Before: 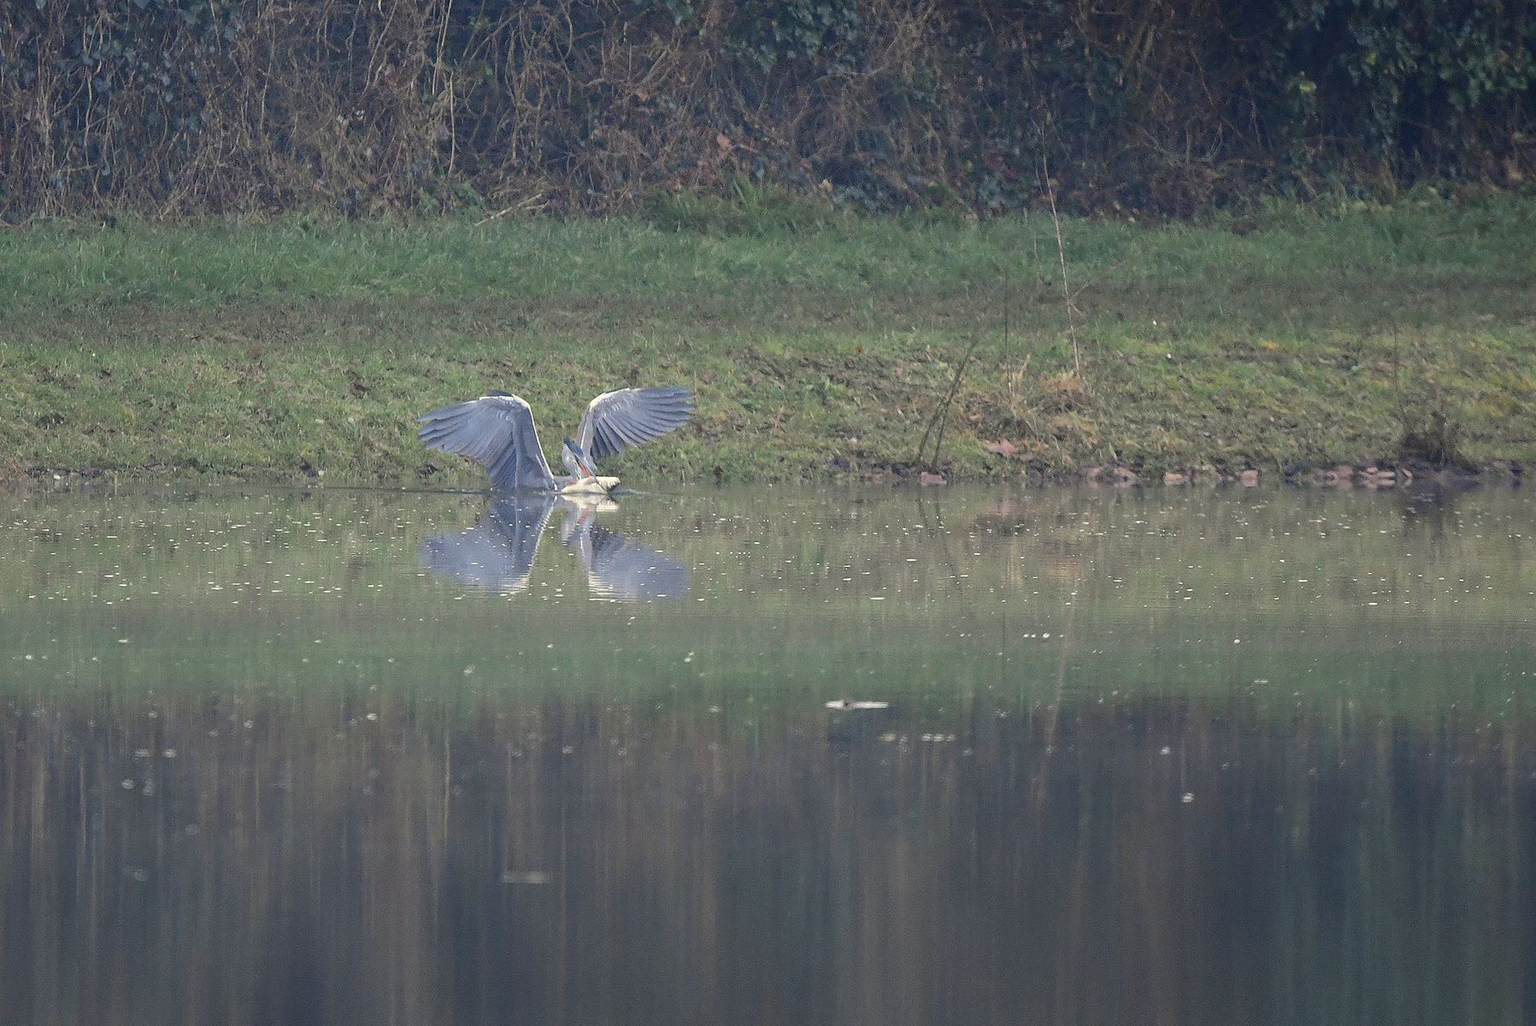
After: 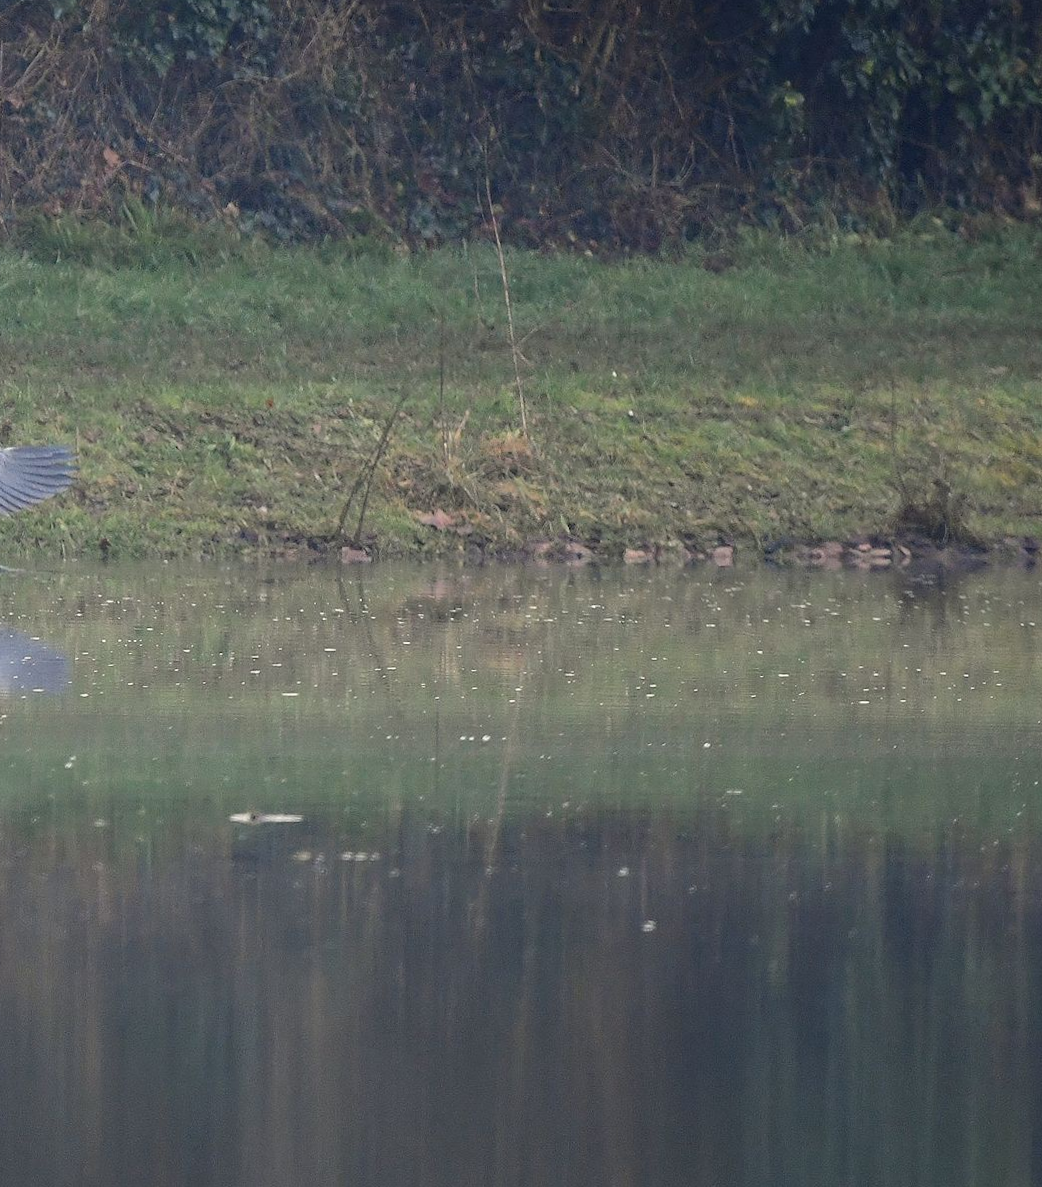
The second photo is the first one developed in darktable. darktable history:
rotate and perspective: rotation 0.174°, lens shift (vertical) 0.013, lens shift (horizontal) 0.019, shear 0.001, automatic cropping original format, crop left 0.007, crop right 0.991, crop top 0.016, crop bottom 0.997
crop: left 41.402%
